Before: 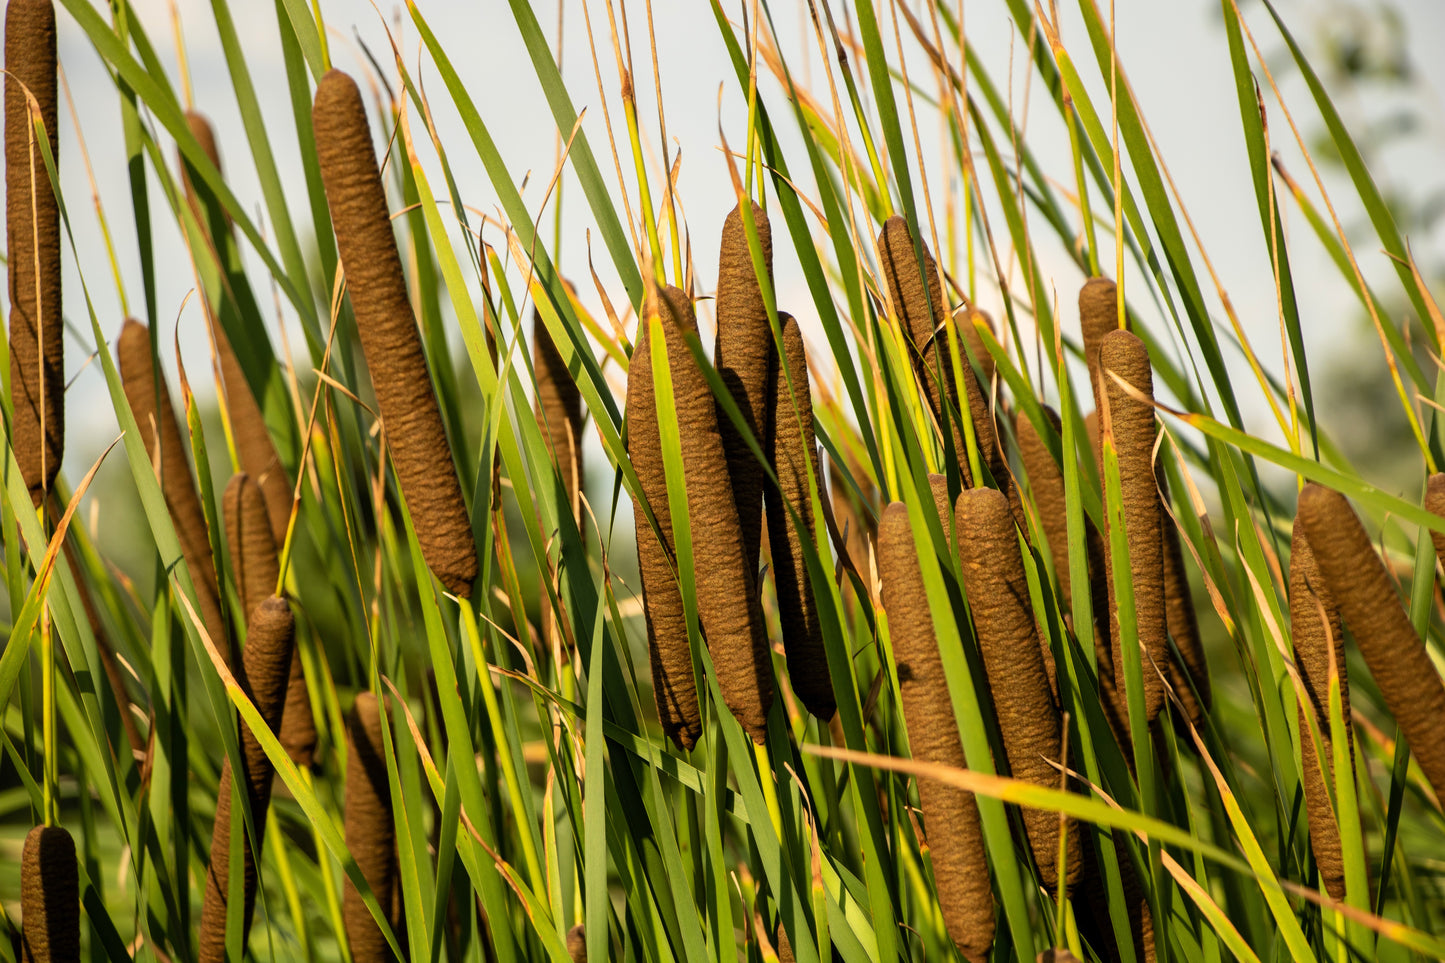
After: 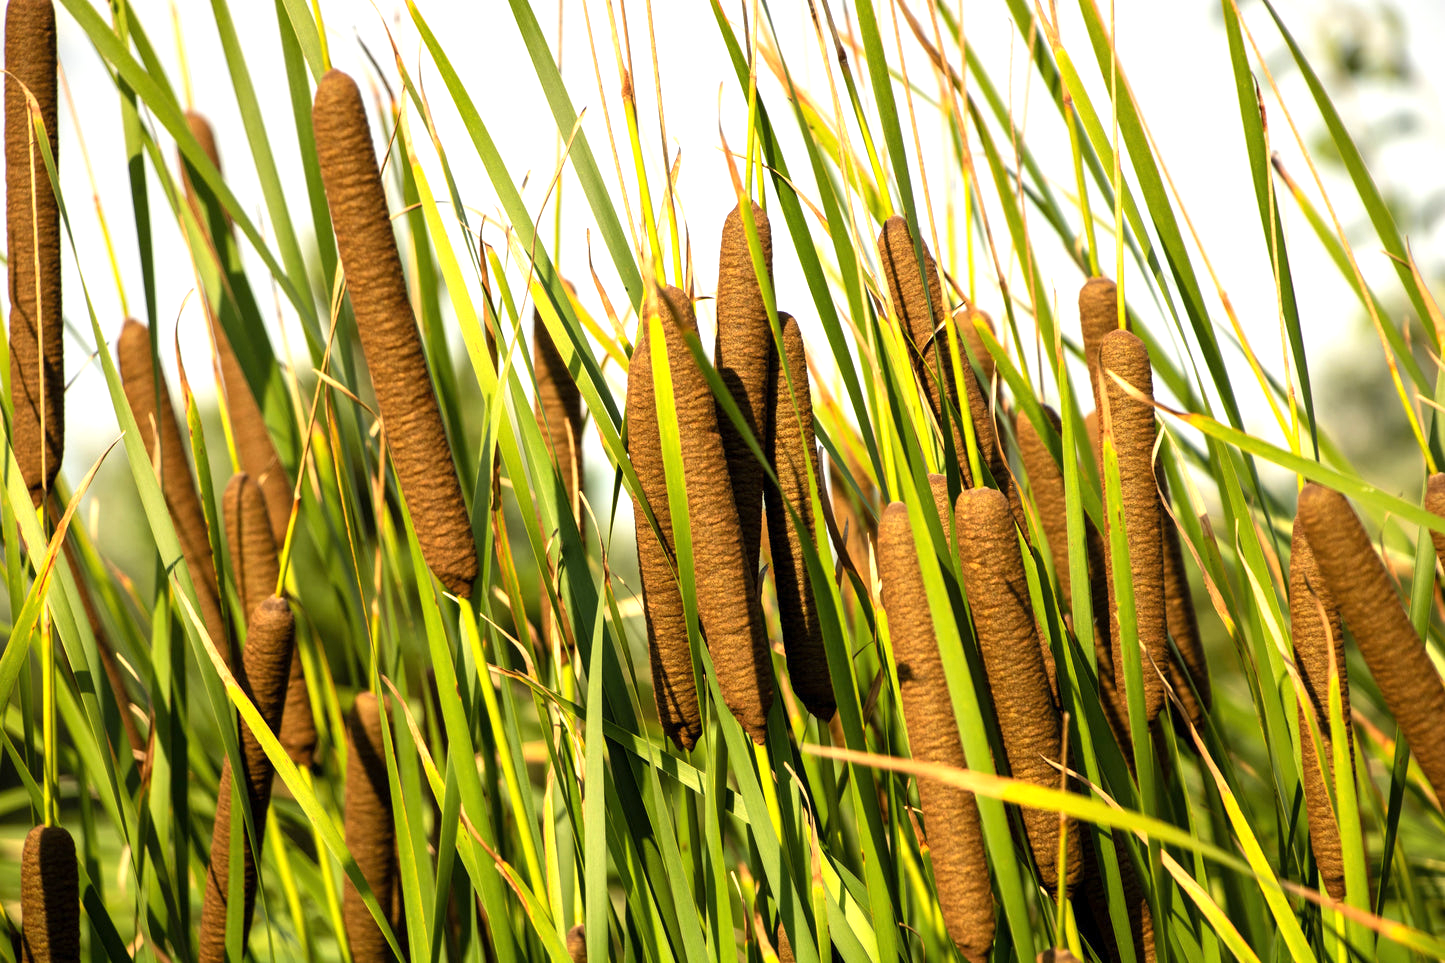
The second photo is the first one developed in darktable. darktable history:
exposure: exposure 0.769 EV, compensate highlight preservation false
